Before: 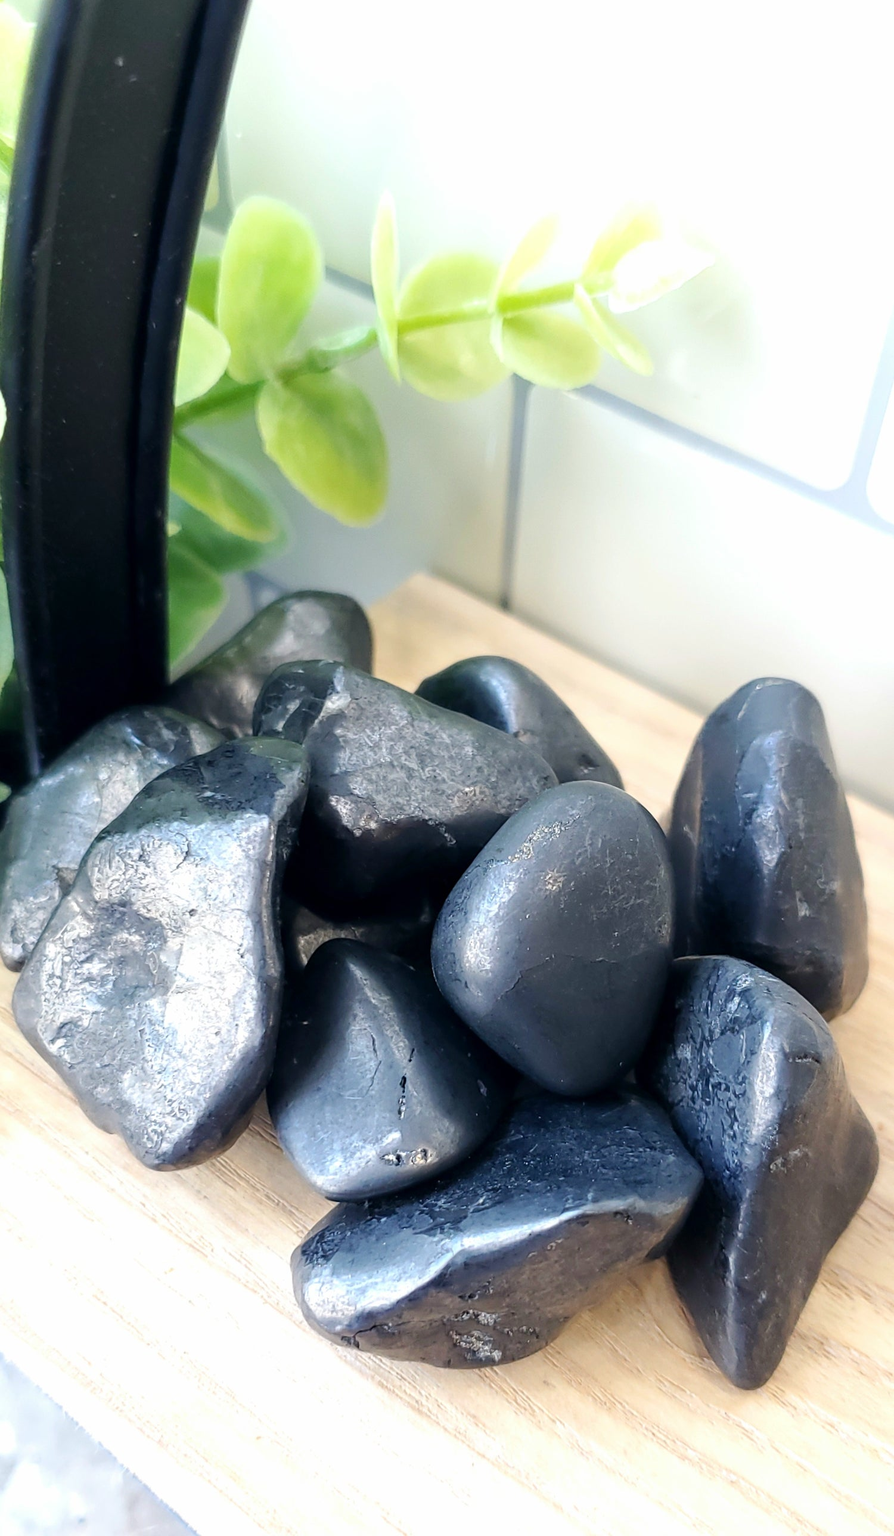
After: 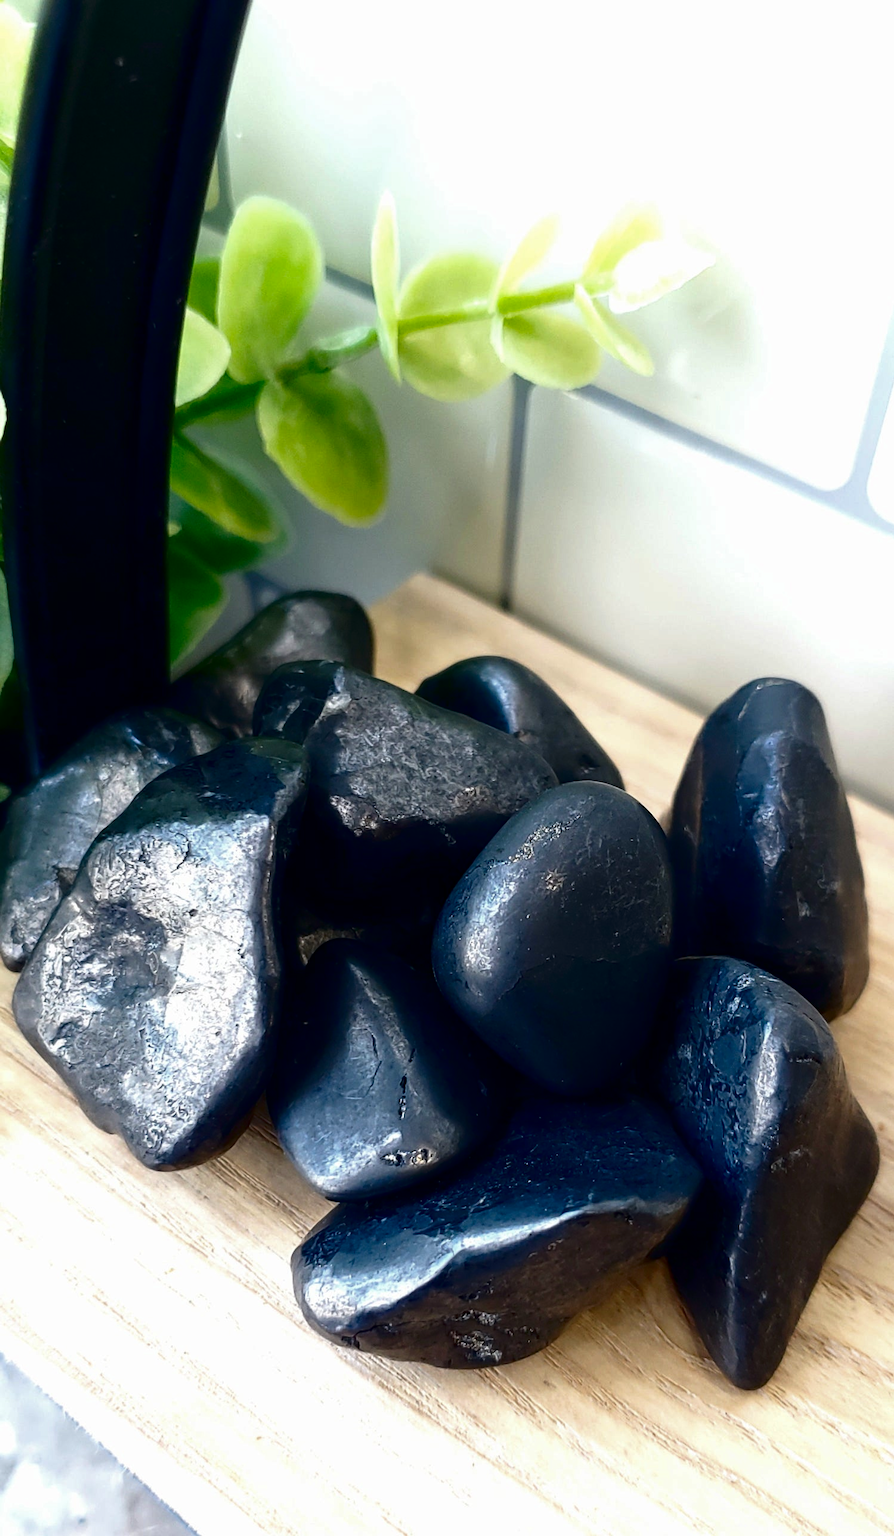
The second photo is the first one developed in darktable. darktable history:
contrast brightness saturation: contrast 0.09, brightness -0.605, saturation 0.17
